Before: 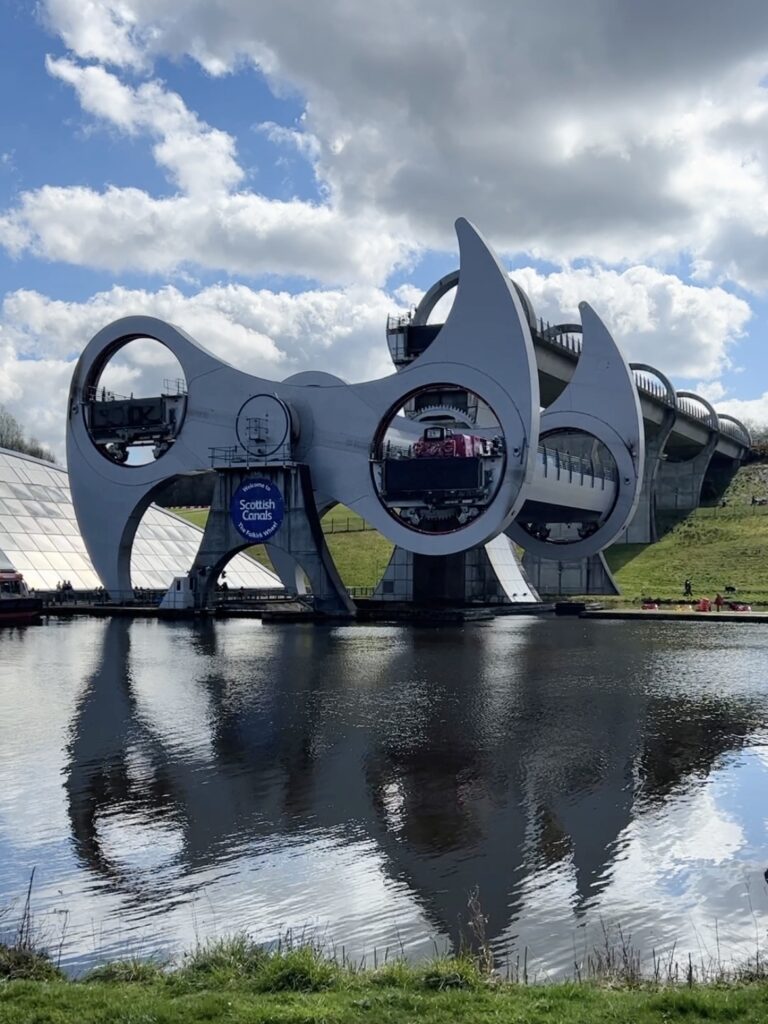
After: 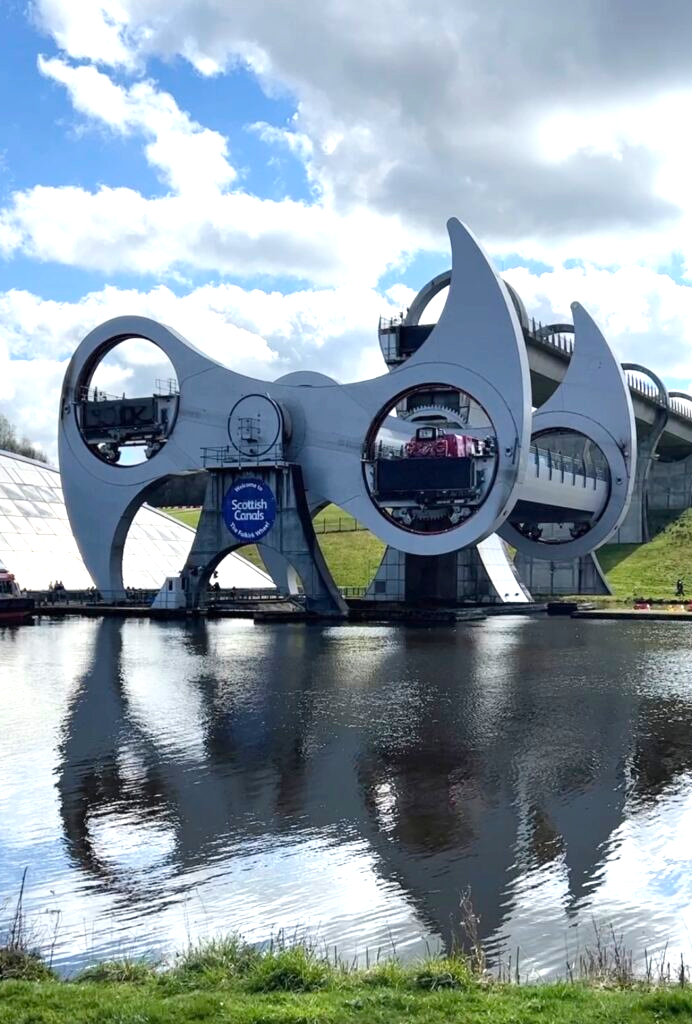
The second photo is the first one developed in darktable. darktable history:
crop and rotate: left 1.088%, right 8.807%
exposure: exposure 0.766 EV, compensate highlight preservation false
